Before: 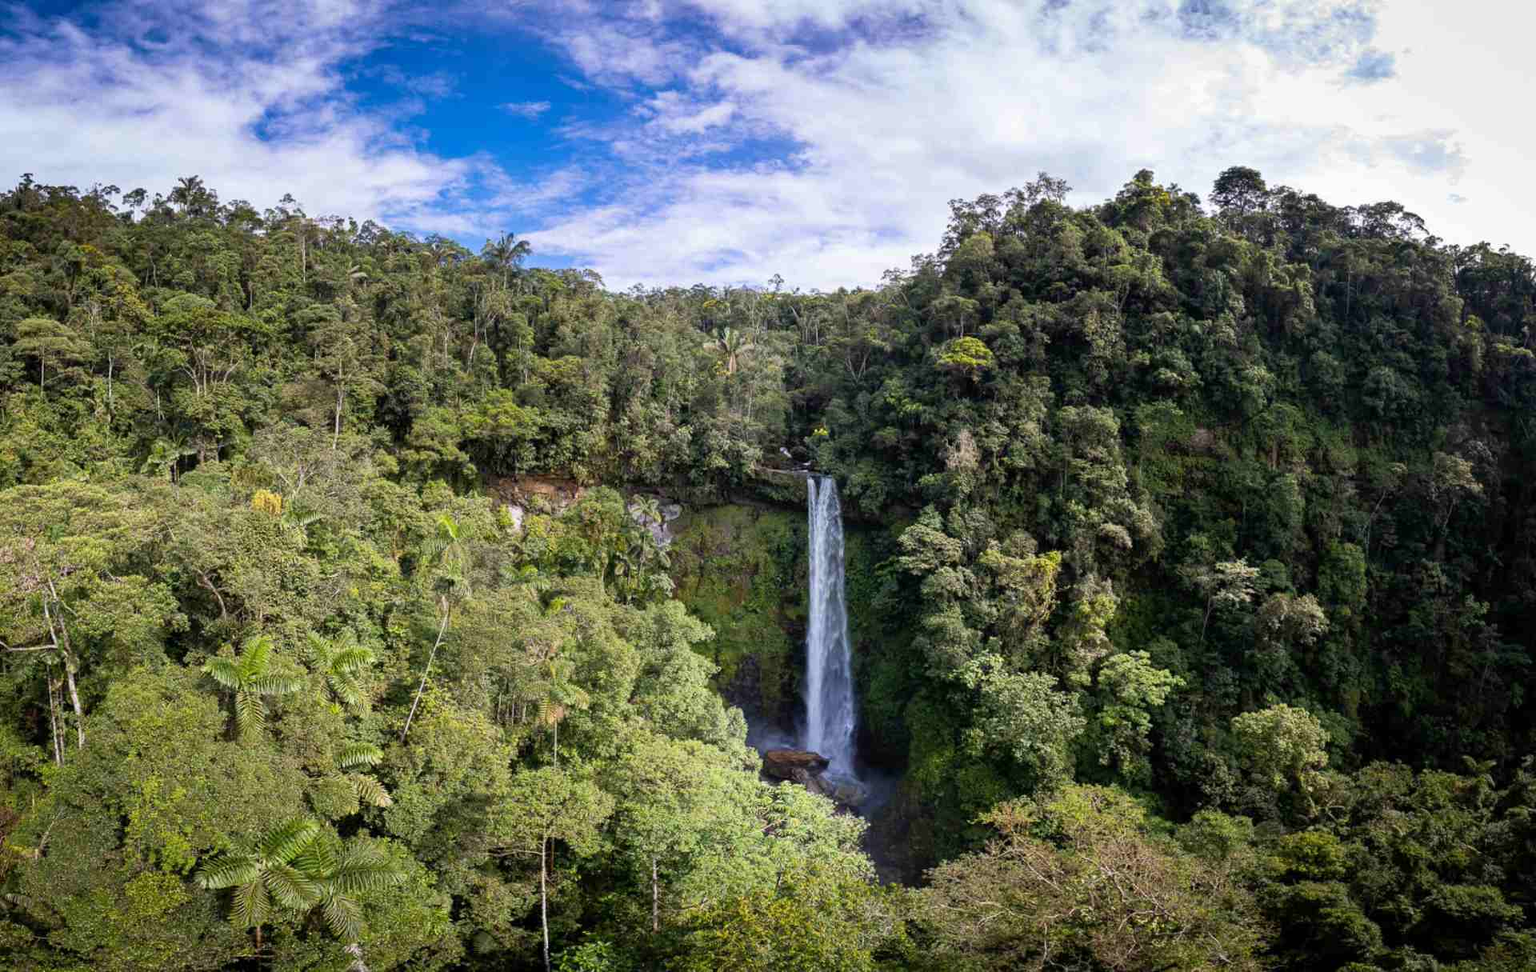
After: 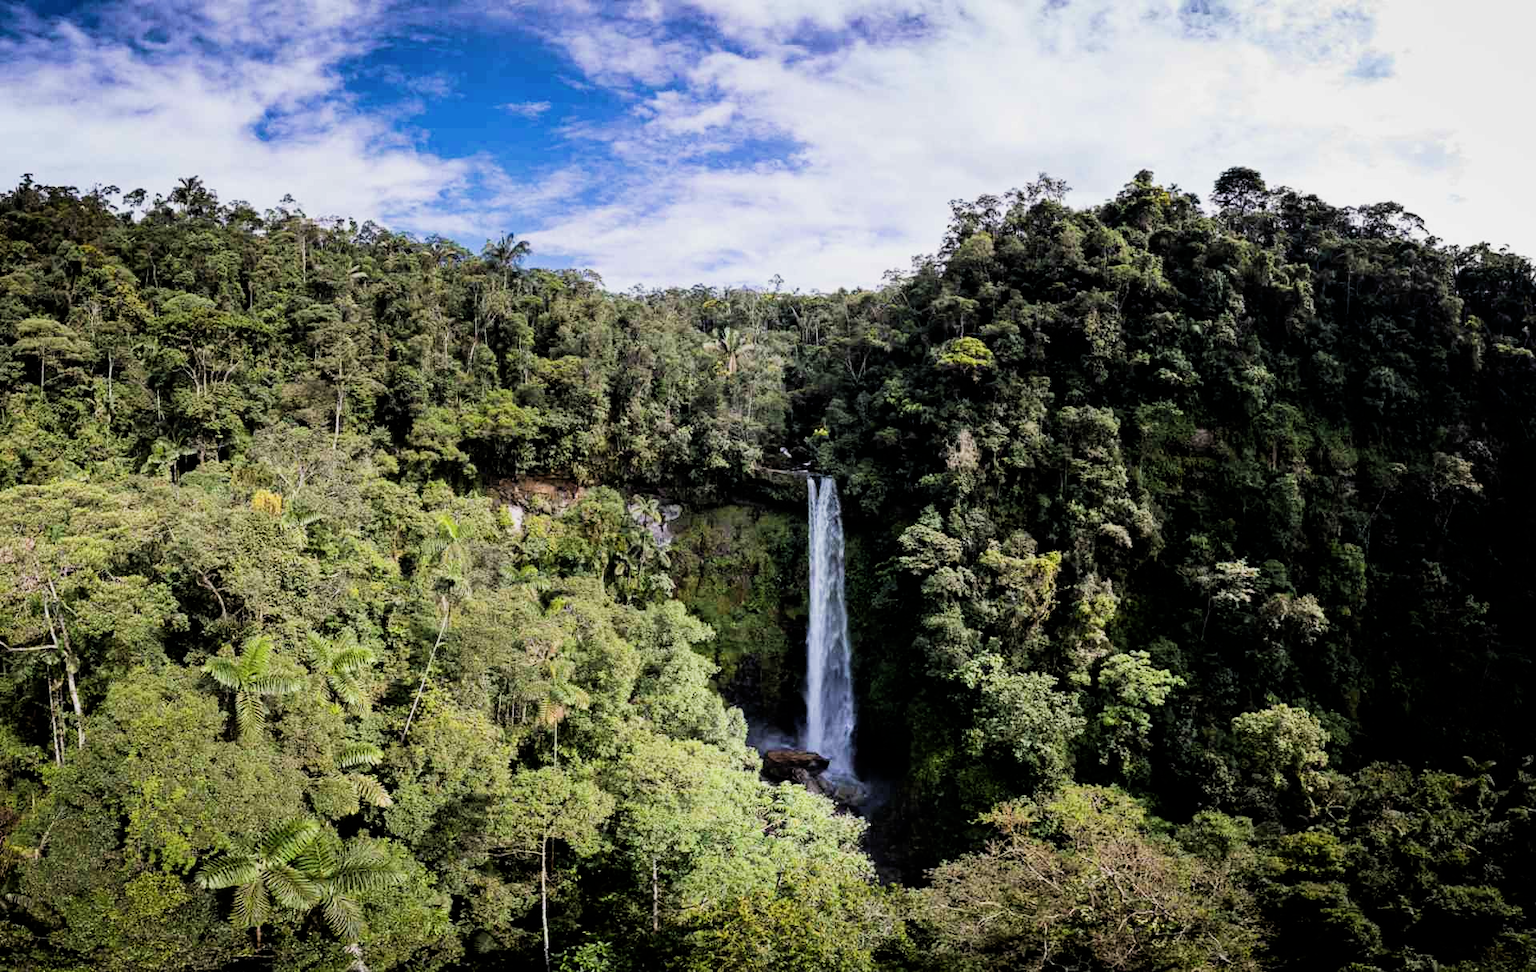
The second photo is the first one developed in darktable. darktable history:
filmic rgb: black relative exposure -5 EV, hardness 2.88, contrast 1.3, highlights saturation mix -30%
shadows and highlights: shadows -12.5, white point adjustment 4, highlights 28.33
